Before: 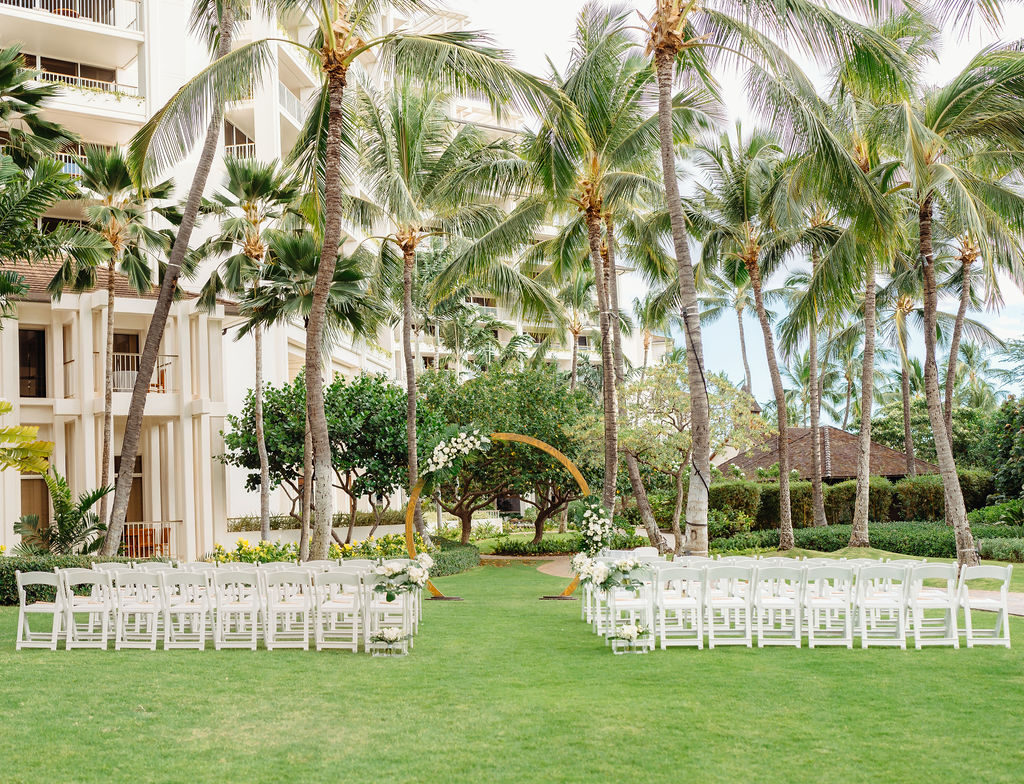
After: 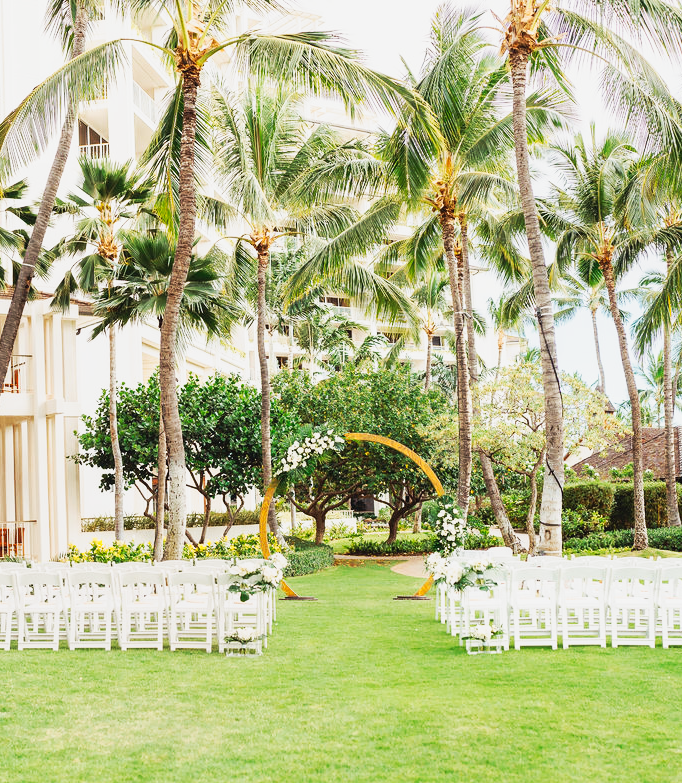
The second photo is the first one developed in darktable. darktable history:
tone curve: curves: ch0 [(0, 0.026) (0.172, 0.194) (0.398, 0.437) (0.469, 0.544) (0.612, 0.741) (0.845, 0.926) (1, 0.968)]; ch1 [(0, 0) (0.437, 0.453) (0.472, 0.467) (0.502, 0.502) (0.531, 0.546) (0.574, 0.583) (0.617, 0.64) (0.699, 0.749) (0.859, 0.919) (1, 1)]; ch2 [(0, 0) (0.33, 0.301) (0.421, 0.443) (0.476, 0.502) (0.511, 0.504) (0.553, 0.553) (0.595, 0.586) (0.664, 0.664) (1, 1)], preserve colors none
crop and rotate: left 14.287%, right 19.067%
